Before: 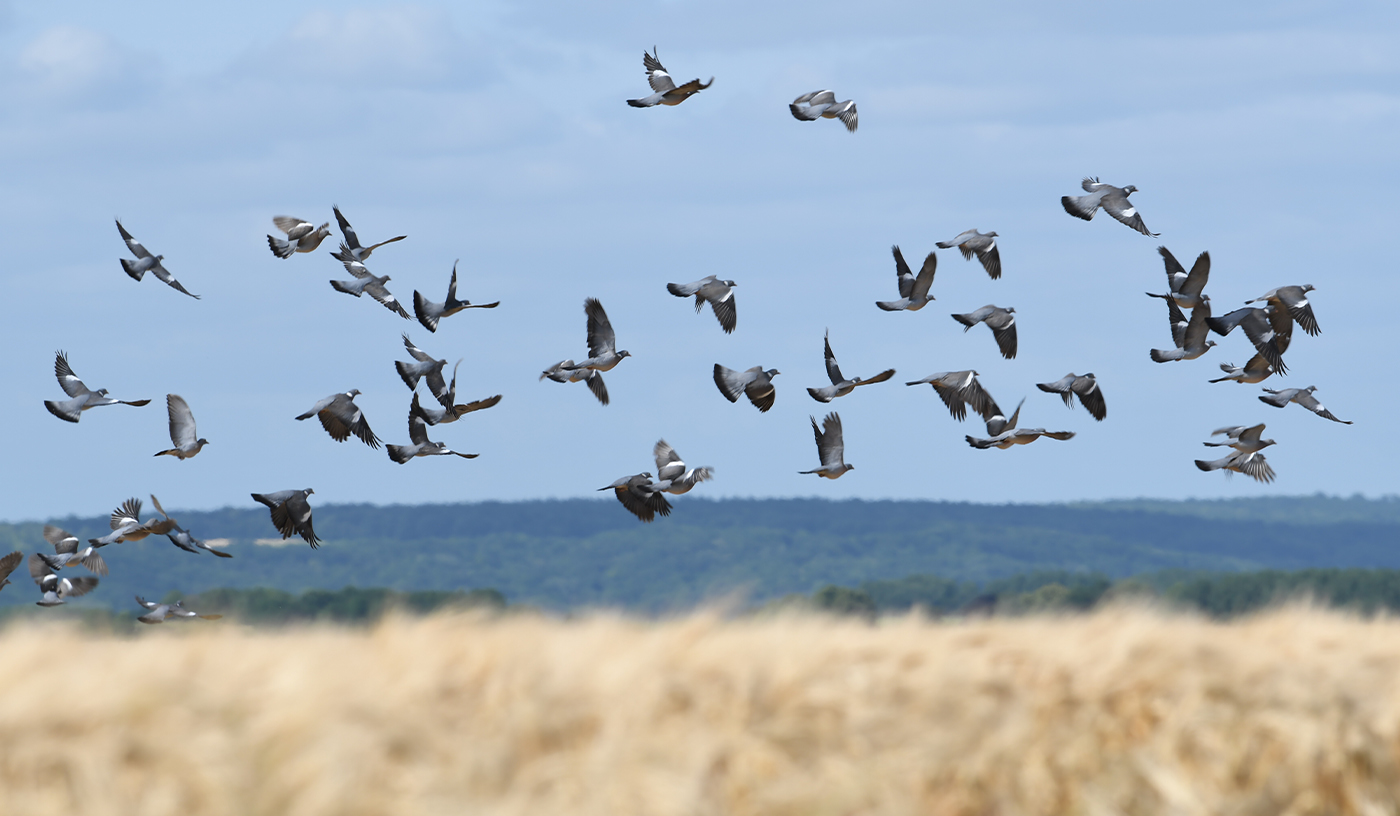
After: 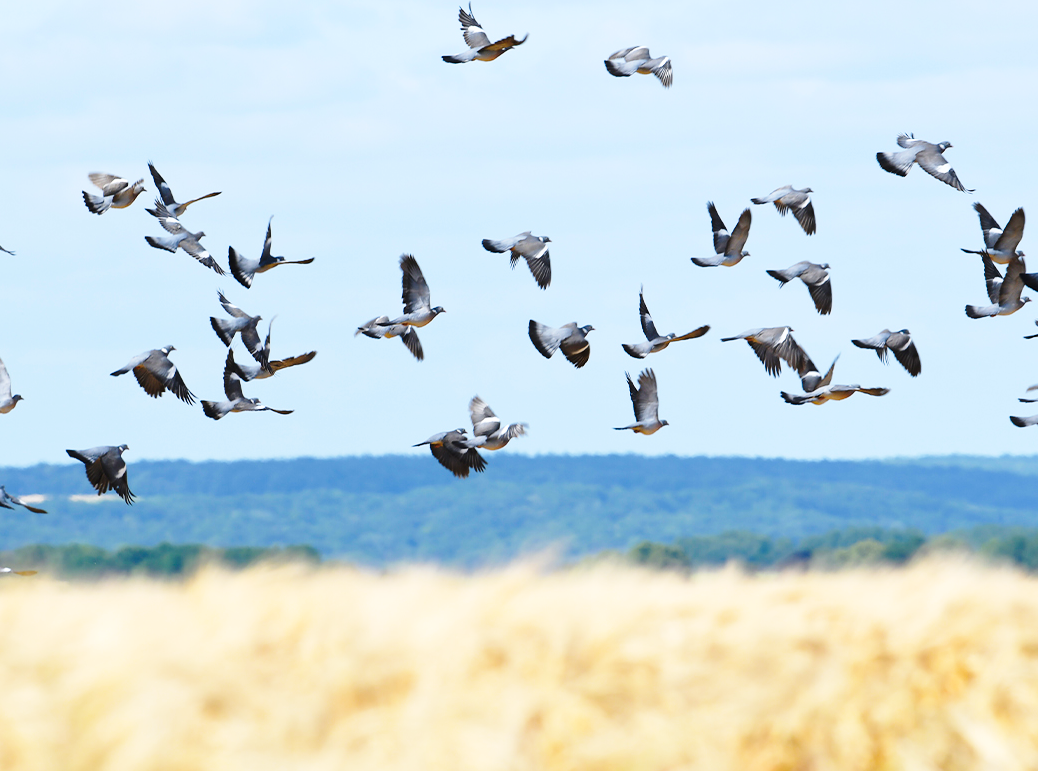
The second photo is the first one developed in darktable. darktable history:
crop and rotate: left 13.226%, top 5.421%, right 12.574%
exposure: black level correction 0.001, exposure 0.138 EV, compensate highlight preservation false
base curve: curves: ch0 [(0, 0) (0.028, 0.03) (0.121, 0.232) (0.46, 0.748) (0.859, 0.968) (1, 1)], preserve colors none
color balance rgb: perceptual saturation grading › global saturation 30.337%, global vibrance 20%
